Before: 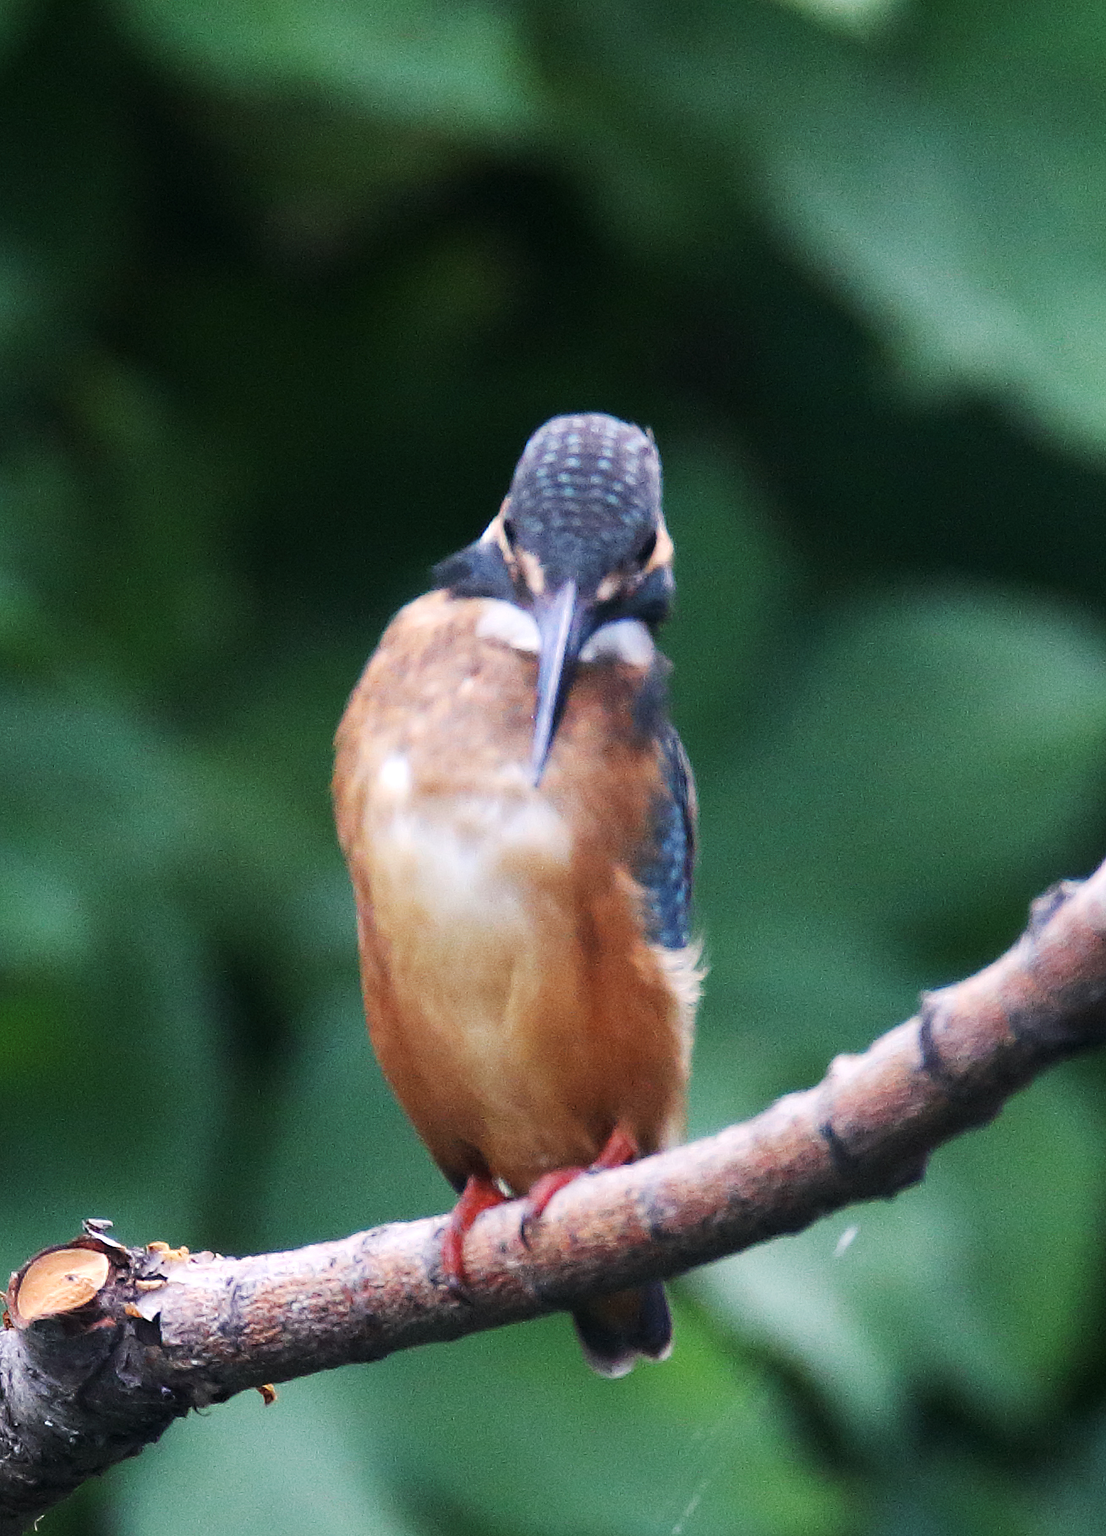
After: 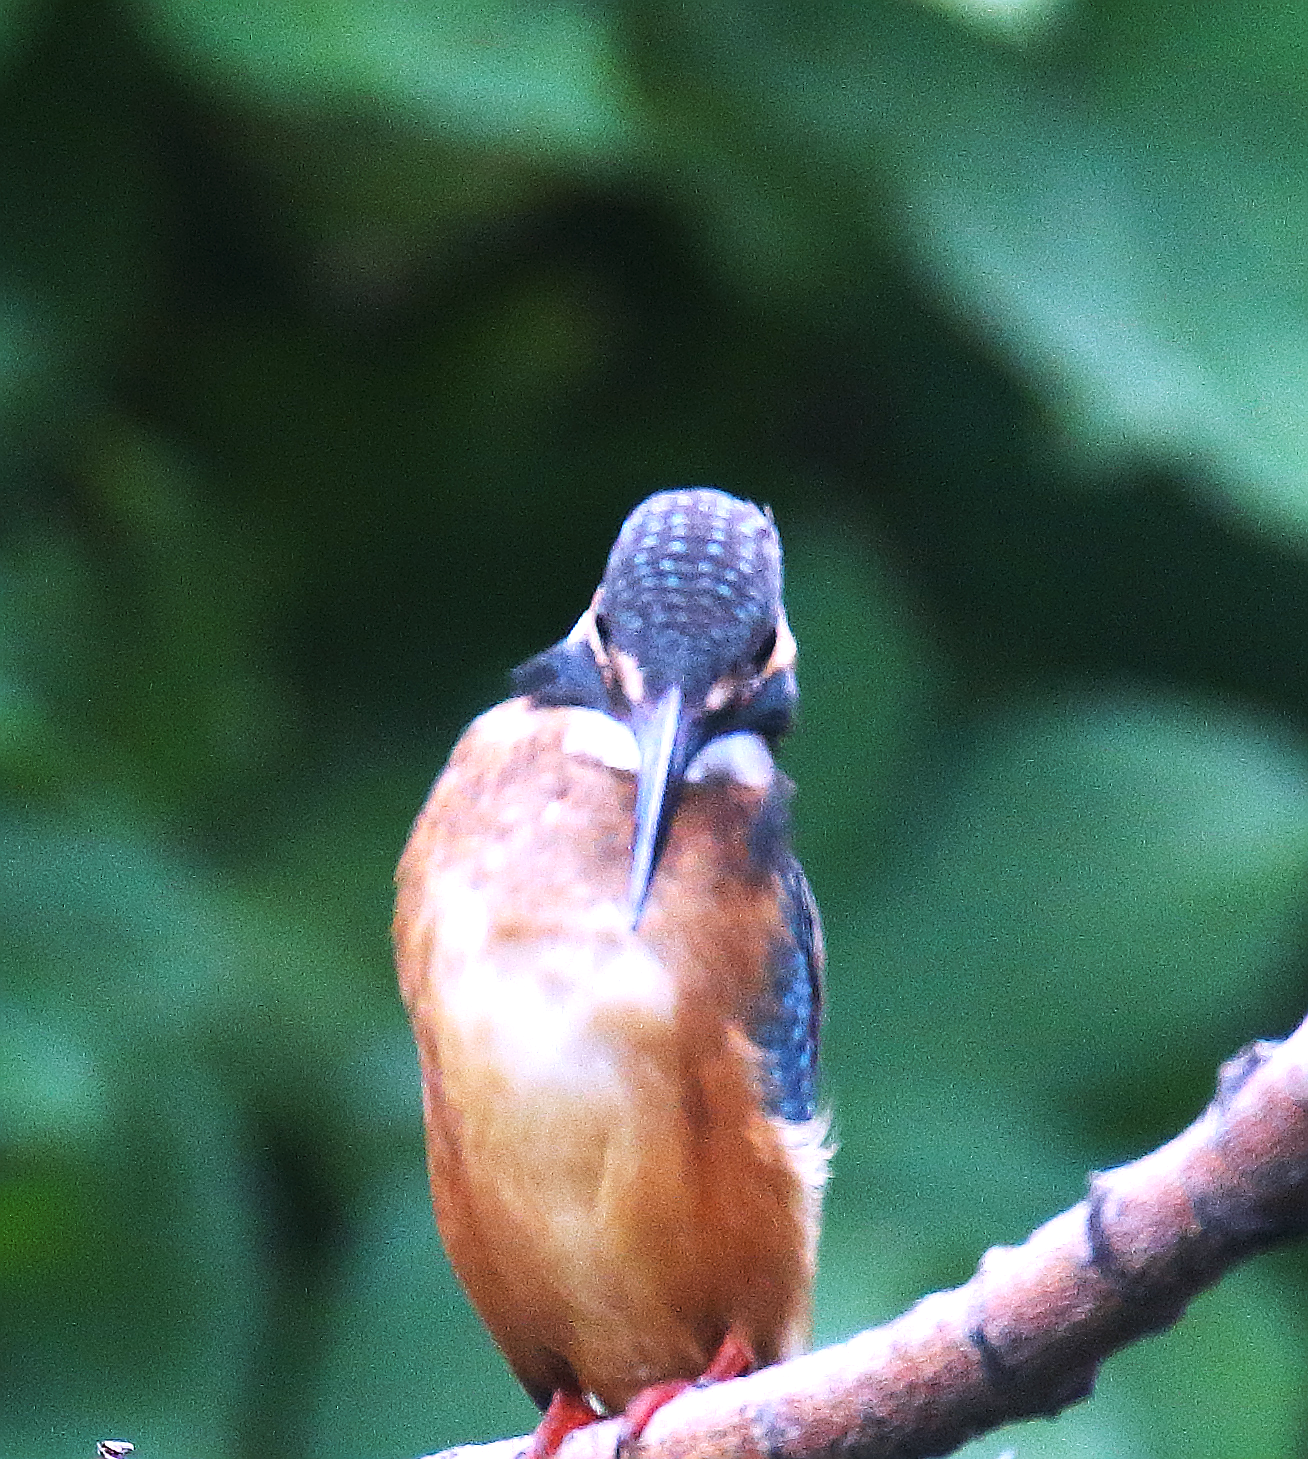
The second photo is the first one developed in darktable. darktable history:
sharpen: radius 1.4, amount 1.25, threshold 0.7
crop: bottom 19.644%
exposure: exposure 0.515 EV, compensate highlight preservation false
color balance rgb: shadows lift › chroma 2%, shadows lift › hue 50°, power › hue 60°, highlights gain › chroma 1%, highlights gain › hue 60°, global offset › luminance 0.25%, global vibrance 30%
white balance: red 0.967, blue 1.119, emerald 0.756
